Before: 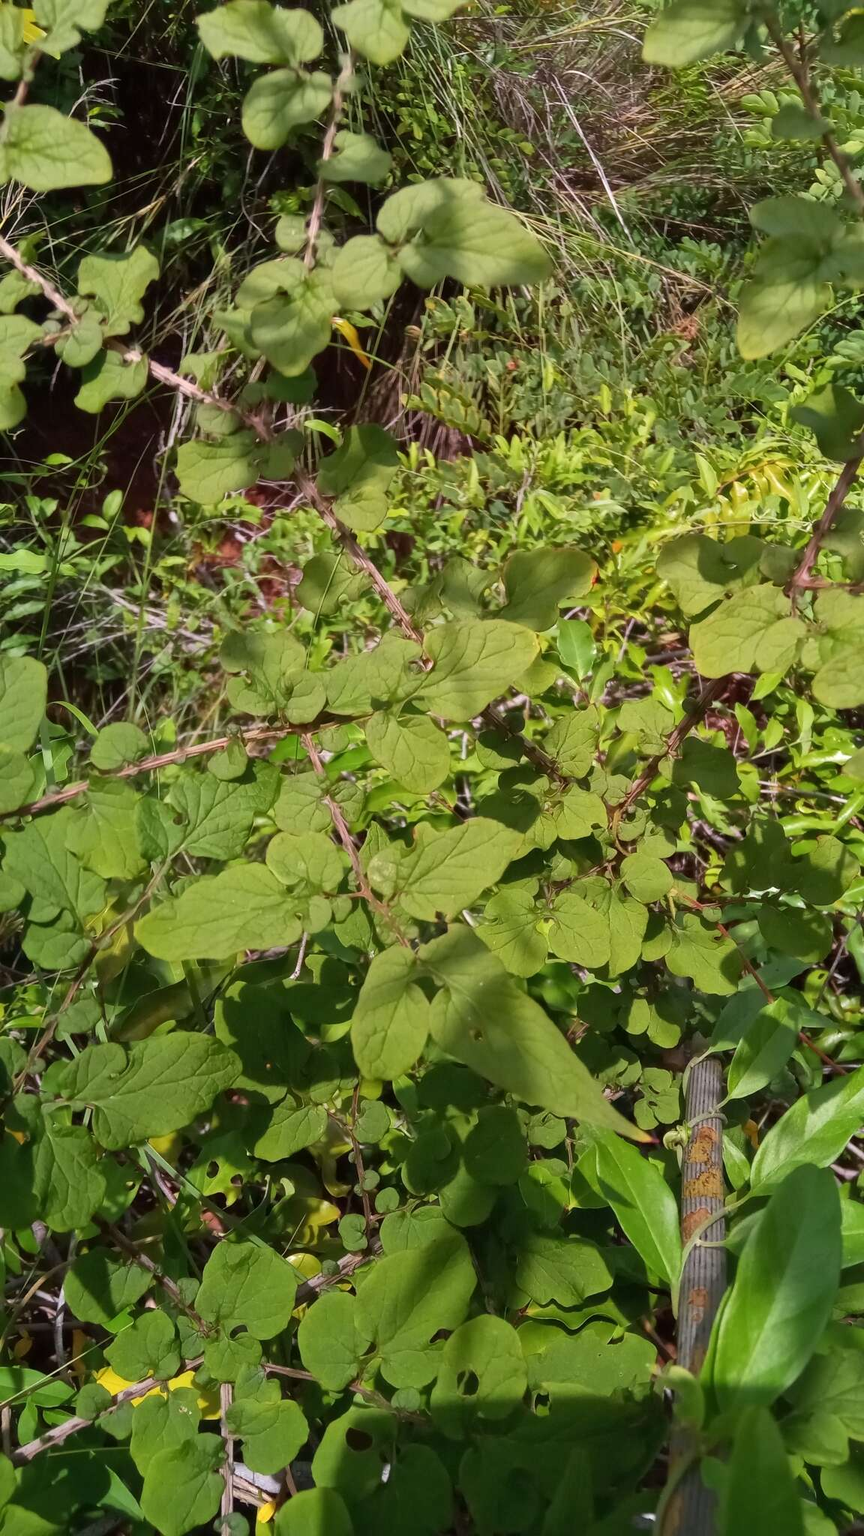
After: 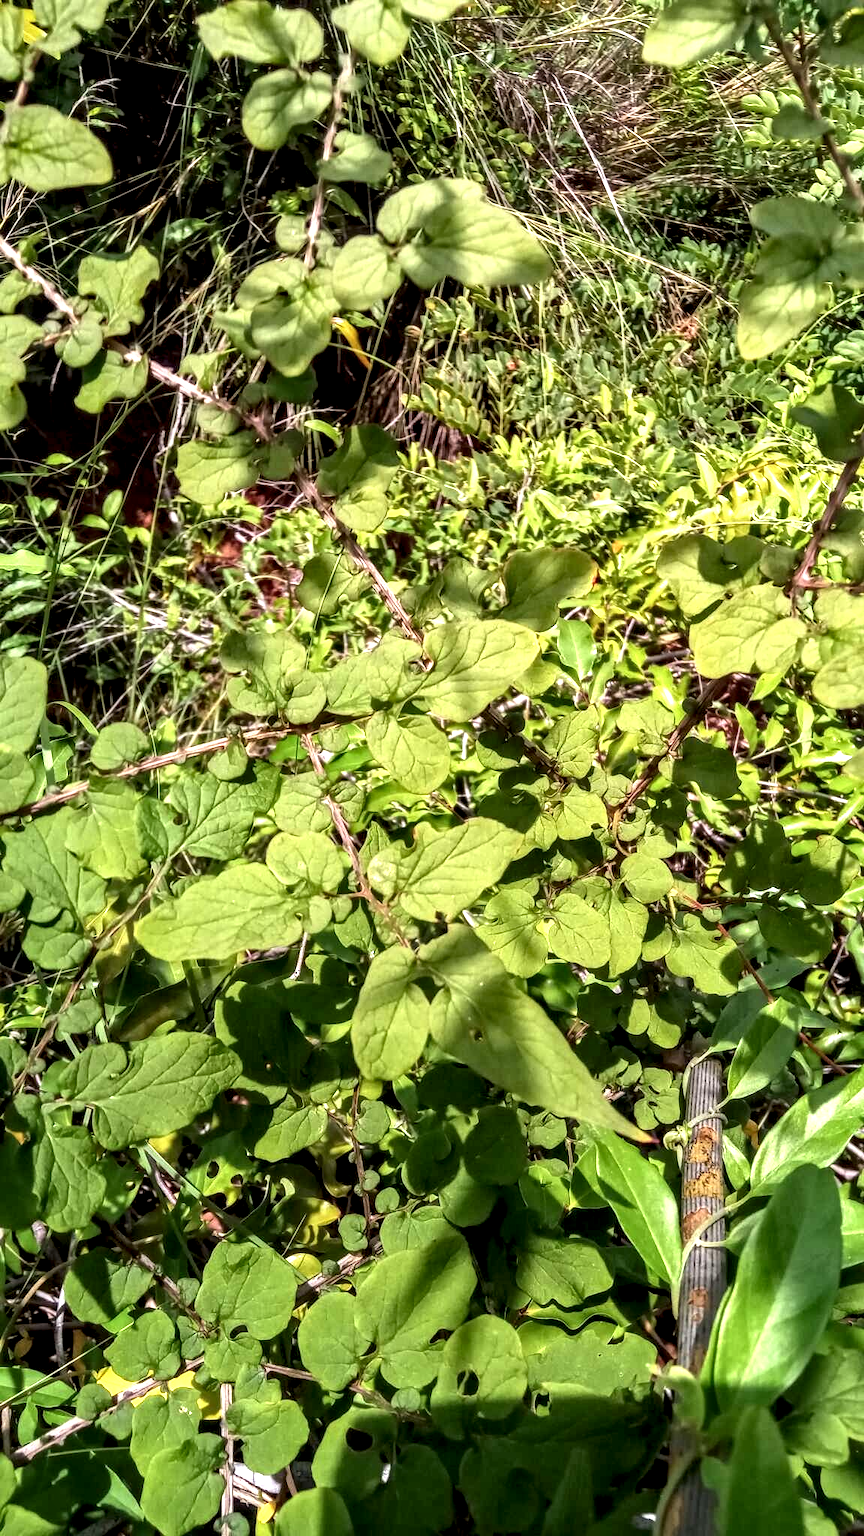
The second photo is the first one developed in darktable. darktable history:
exposure: black level correction 0, exposure 0.68 EV, compensate exposure bias true, compensate highlight preservation false
local contrast: highlights 20%, detail 197%
